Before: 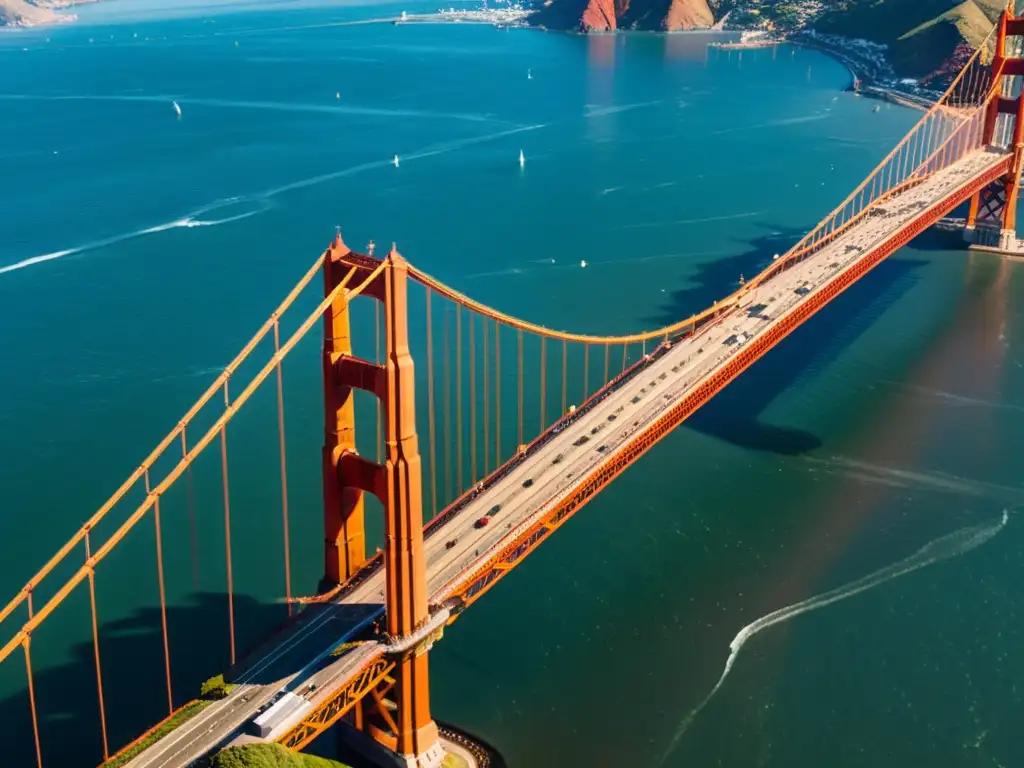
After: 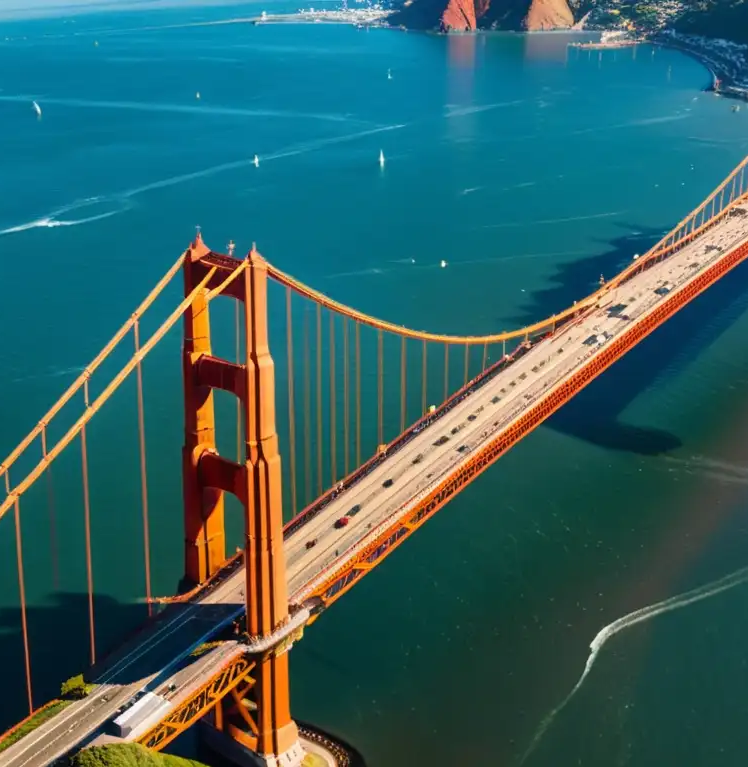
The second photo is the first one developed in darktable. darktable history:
crop: left 13.715%, top 0%, right 13.23%
